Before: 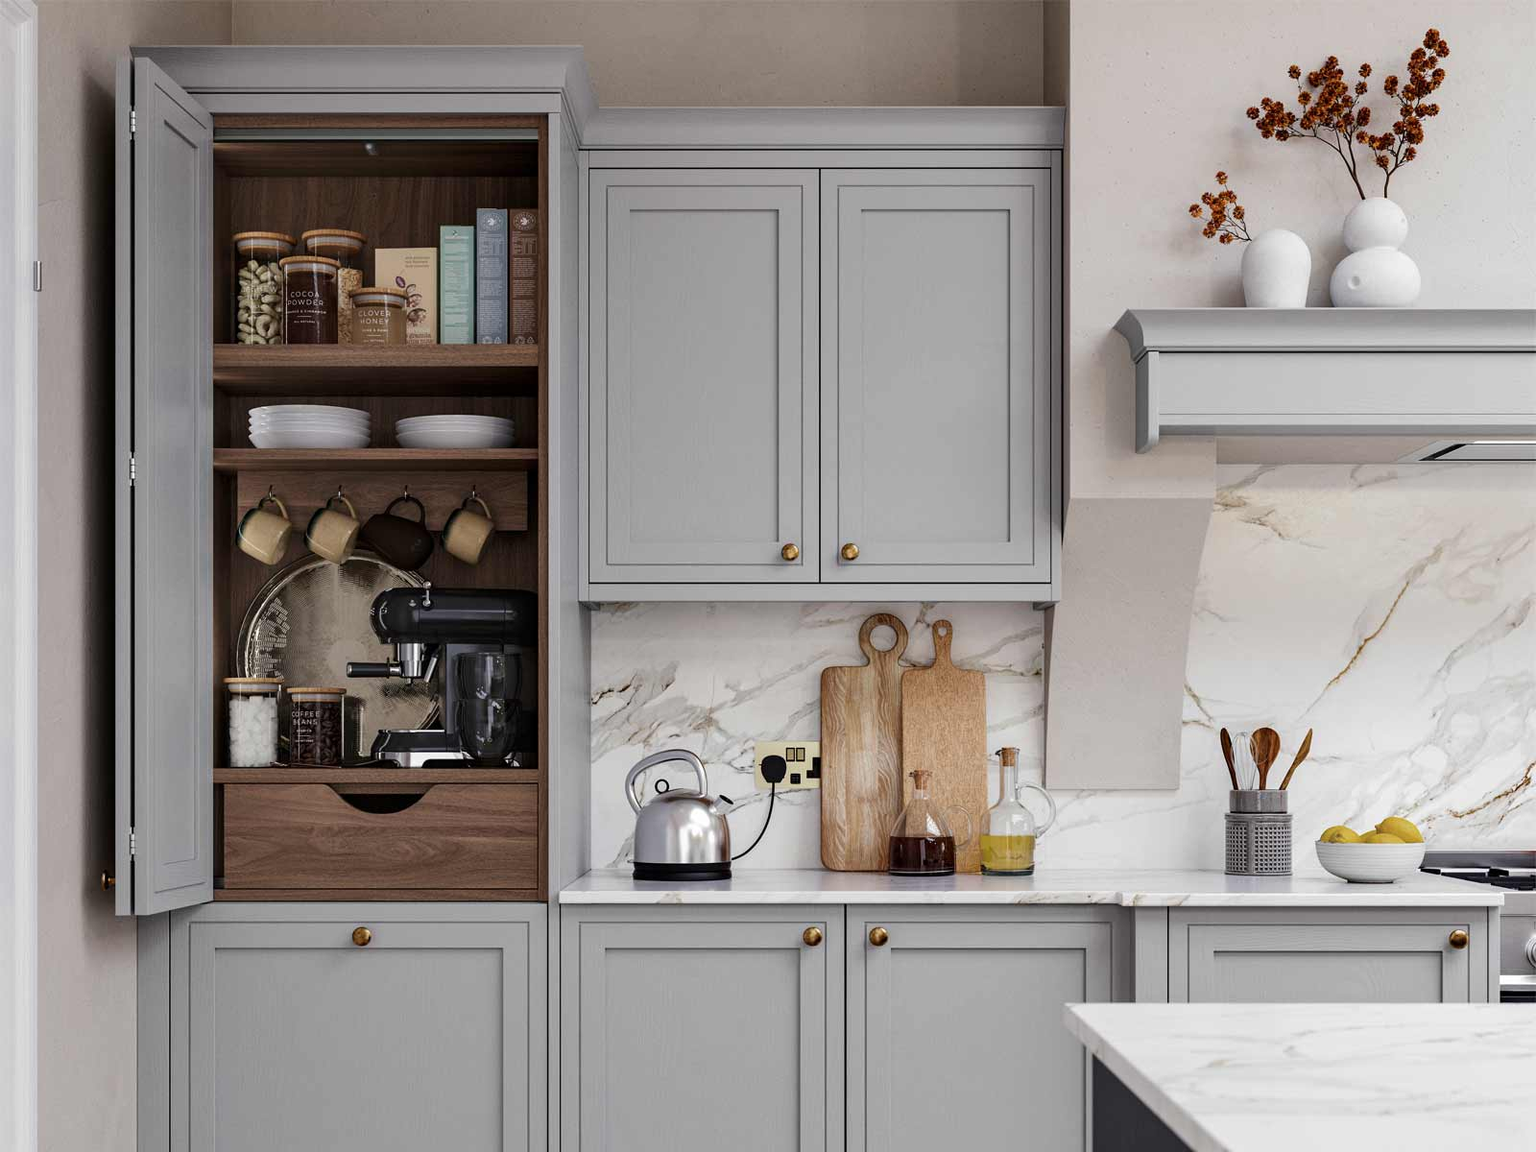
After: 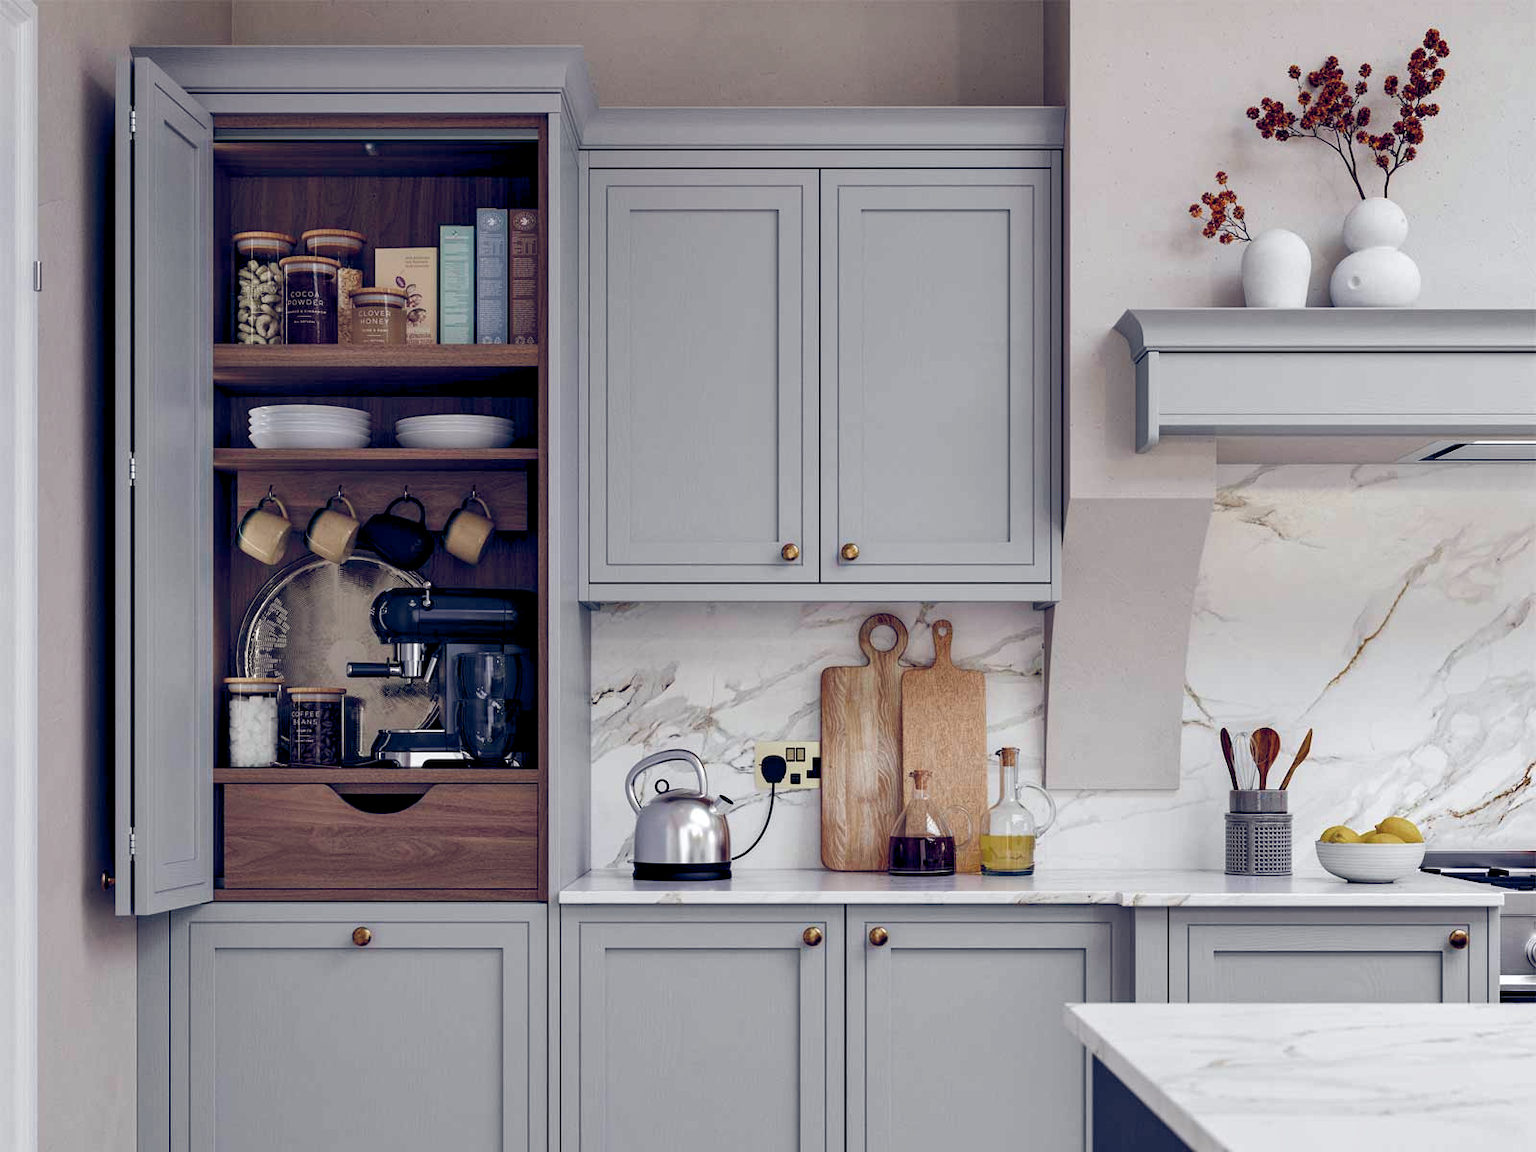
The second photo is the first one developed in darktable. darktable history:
shadows and highlights: radius 128.19, shadows 30.4, highlights -31.04, highlights color adjustment 73.91%, low approximation 0.01, soften with gaussian
color balance rgb: global offset › luminance -0.31%, global offset › chroma 0.316%, global offset › hue 258.89°, perceptual saturation grading › global saturation -0.143%, perceptual saturation grading › highlights -18.204%, perceptual saturation grading › mid-tones 6.982%, perceptual saturation grading › shadows 28.262%, global vibrance 20%
tone equalizer: on, module defaults
